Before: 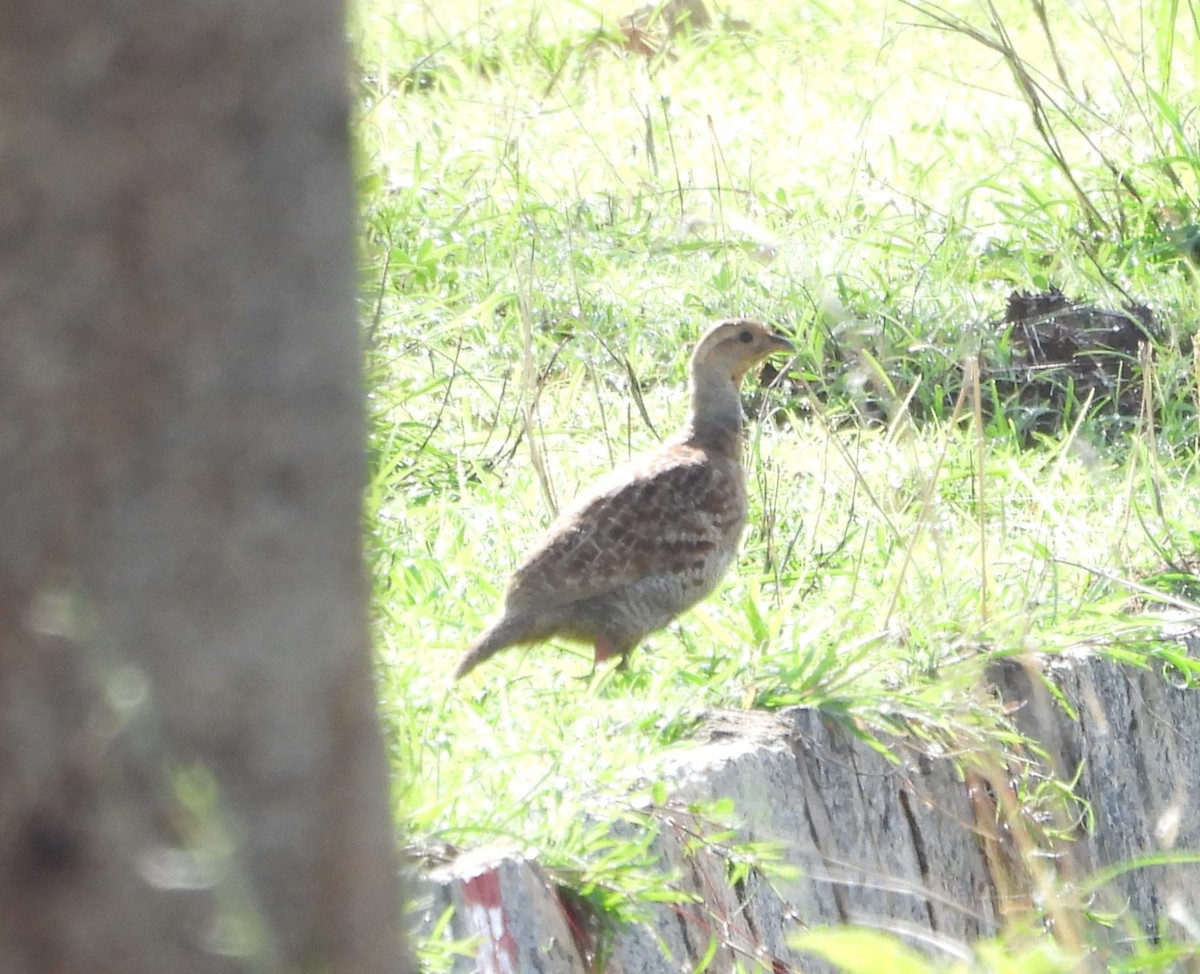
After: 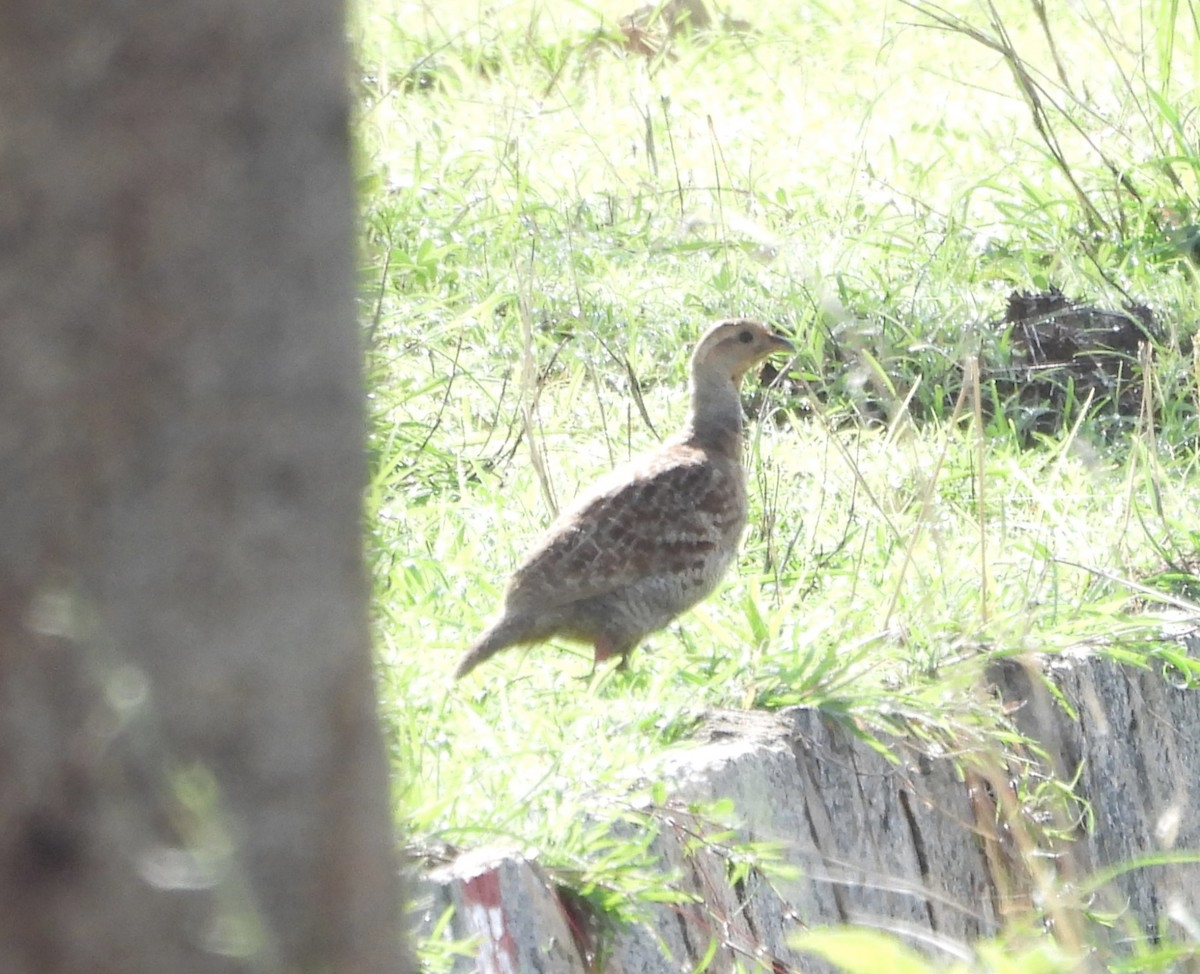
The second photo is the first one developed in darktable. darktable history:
contrast brightness saturation: saturation -0.164
